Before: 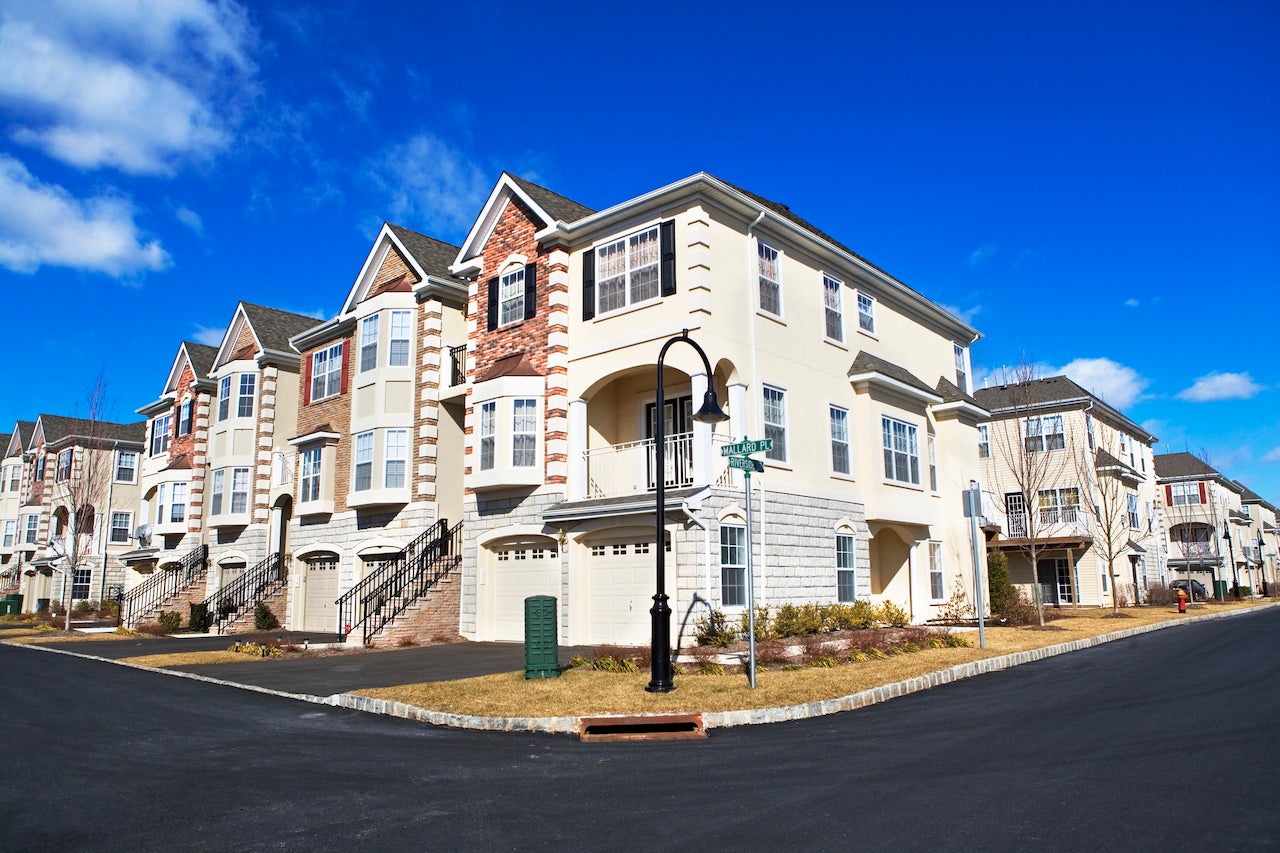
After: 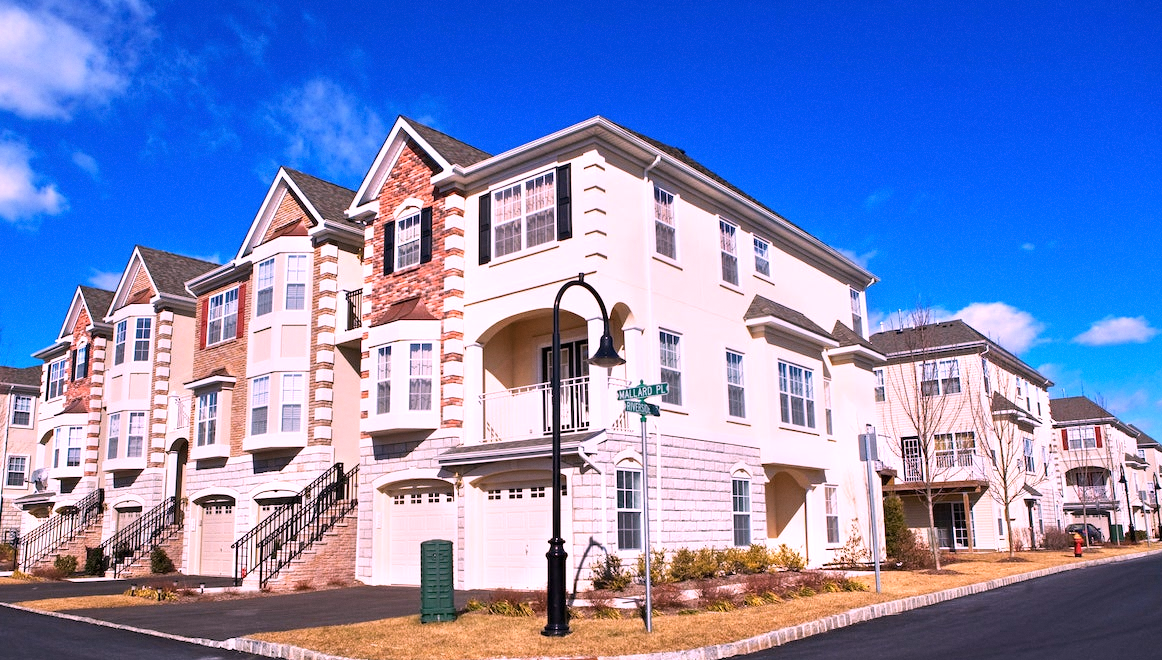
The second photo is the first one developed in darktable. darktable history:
grain: coarseness 14.57 ISO, strength 8.8%
white balance: red 1.188, blue 1.11
crop: left 8.155%, top 6.611%, bottom 15.385%
